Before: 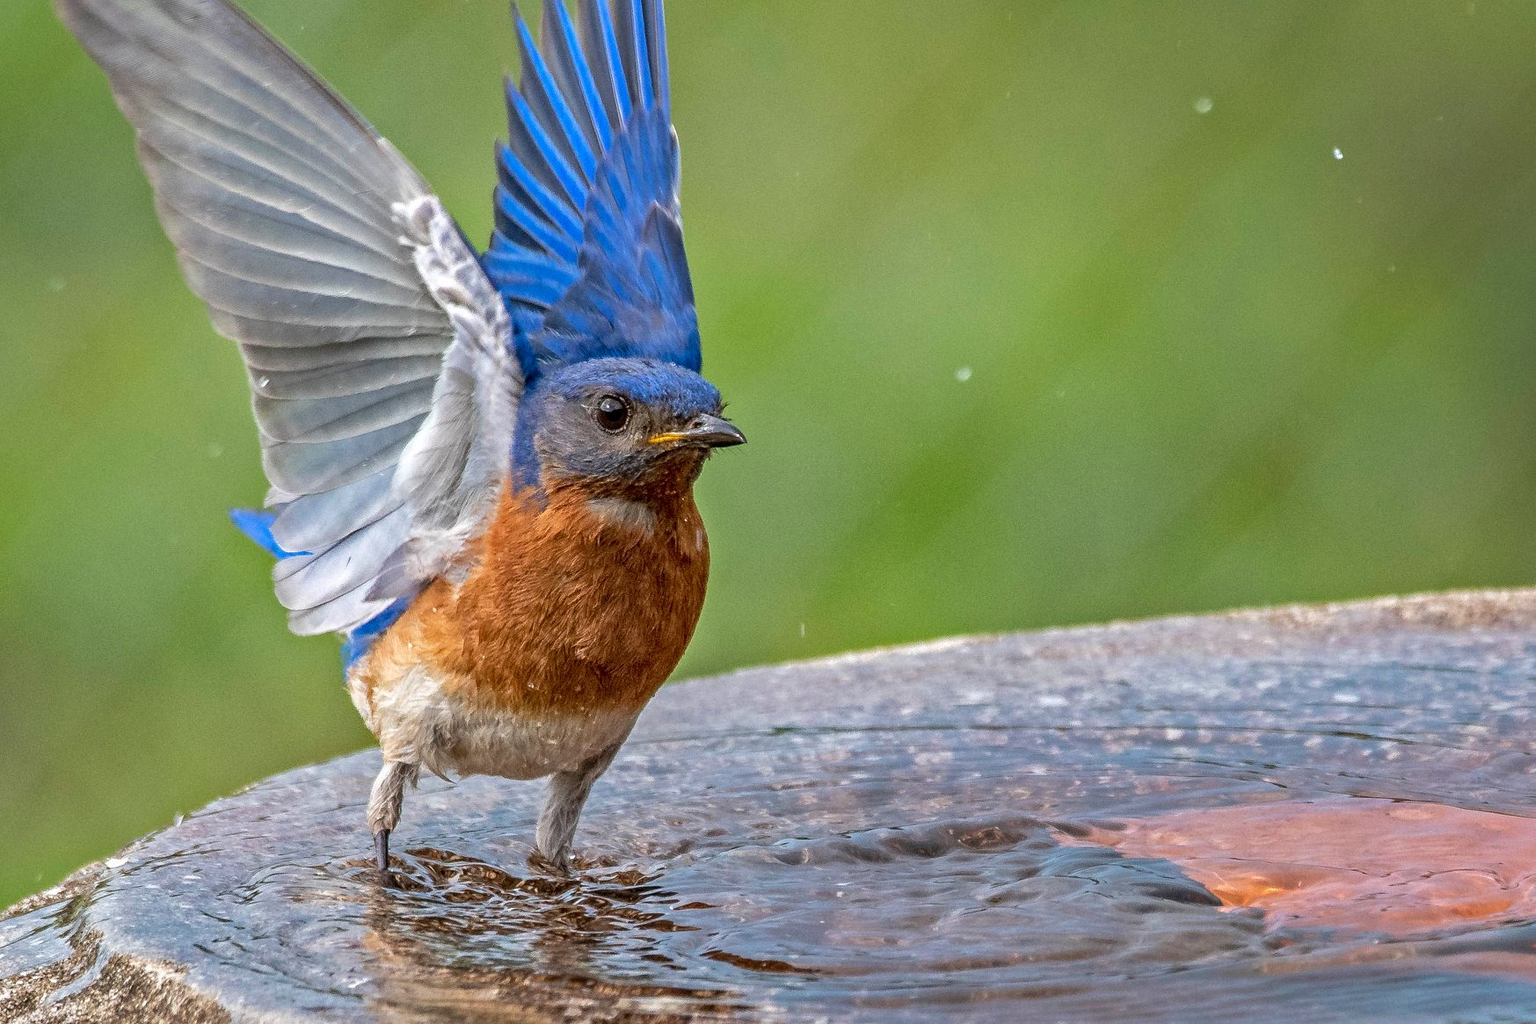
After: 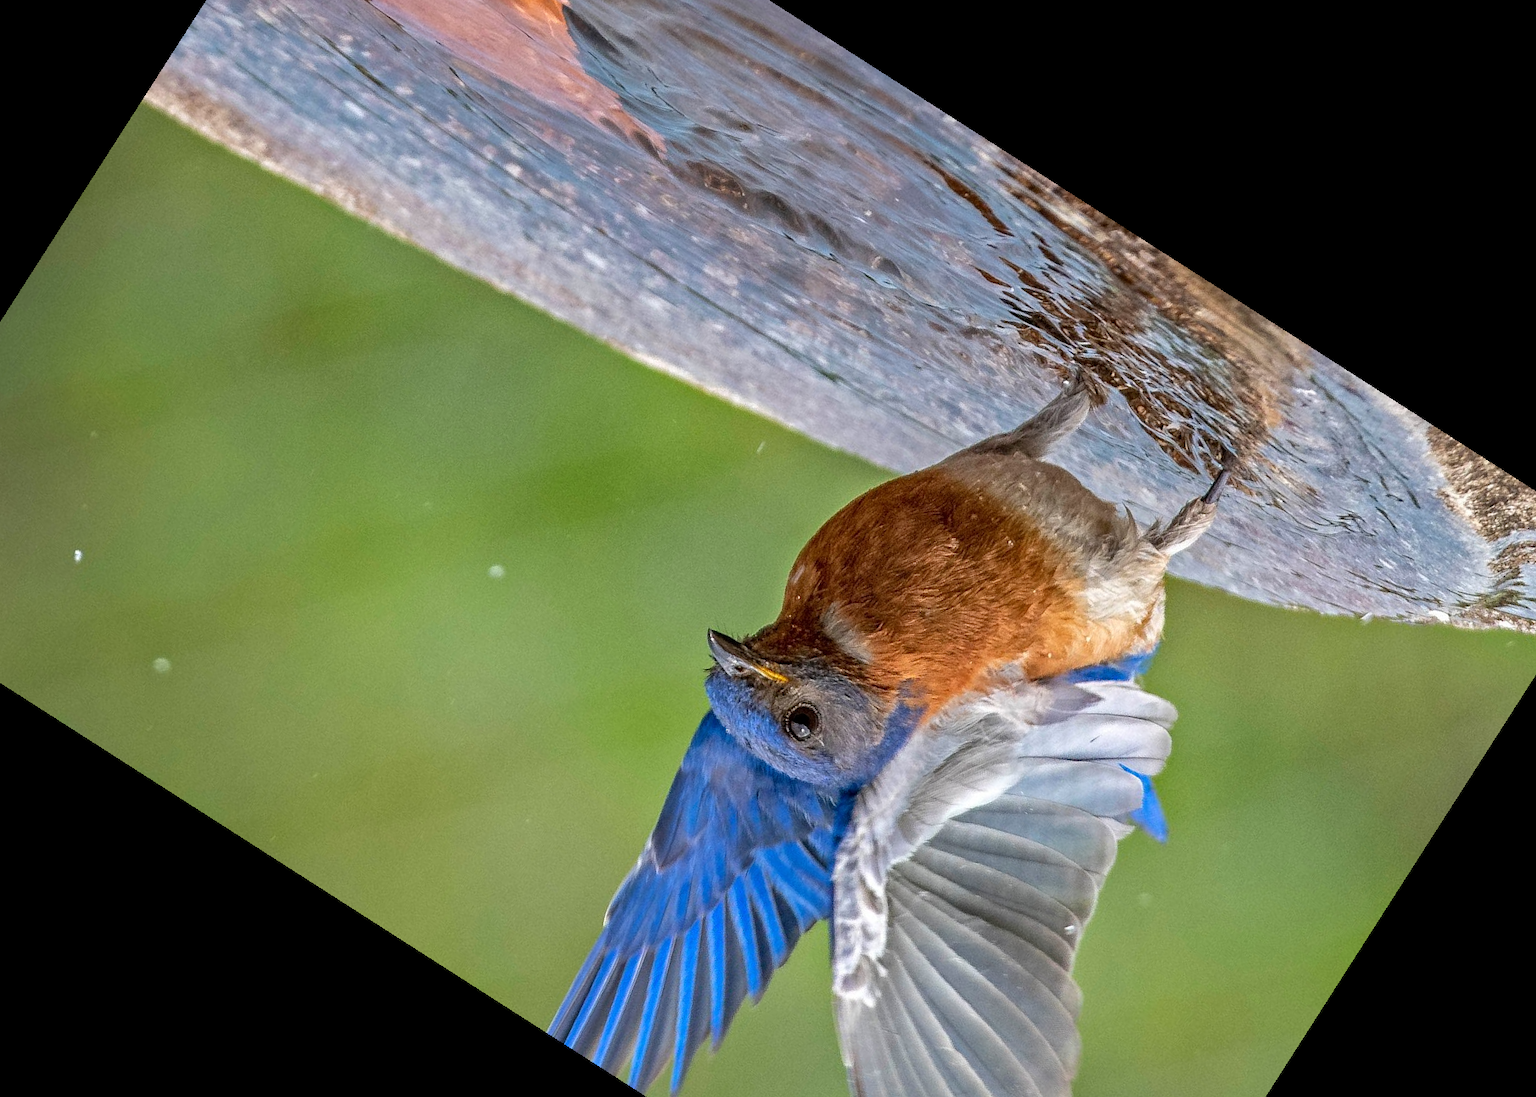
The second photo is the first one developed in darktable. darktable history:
crop and rotate: angle 147.36°, left 9.203%, top 15.615%, right 4.537%, bottom 17.104%
